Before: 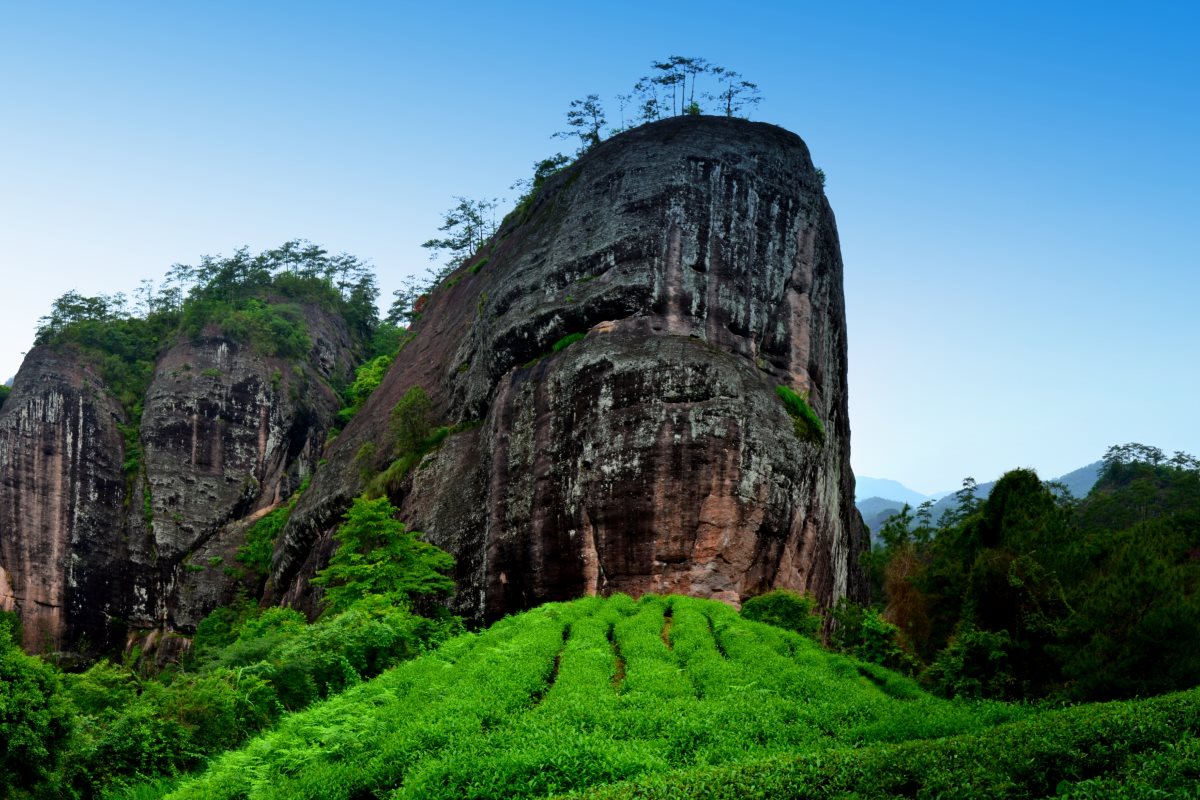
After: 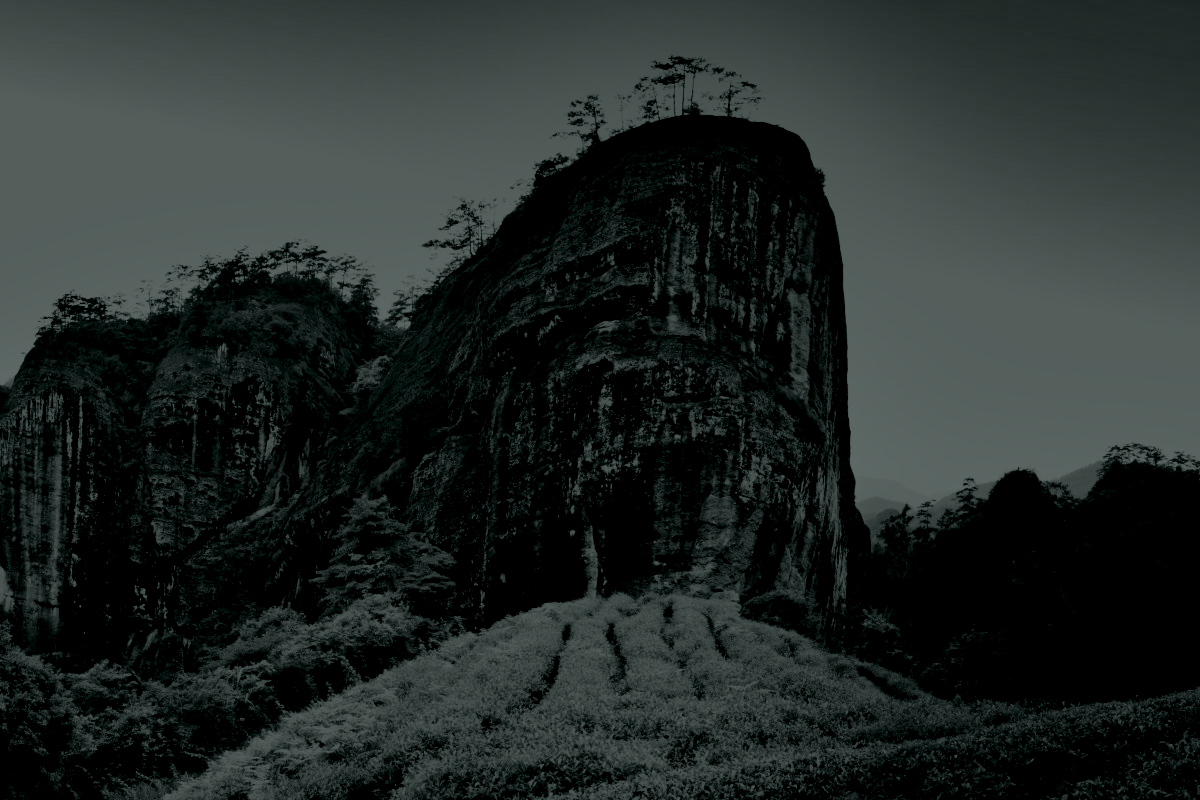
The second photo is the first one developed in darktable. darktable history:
contrast brightness saturation: contrast 0.28
rotate and perspective: automatic cropping original format, crop left 0, crop top 0
base curve: curves: ch0 [(0, 0) (0.472, 0.508) (1, 1)]
colorize: hue 90°, saturation 19%, lightness 1.59%, version 1
shadows and highlights: shadows 24.5, highlights -78.15, soften with gaussian
exposure: black level correction 0, exposure 0.7 EV, compensate highlight preservation false
